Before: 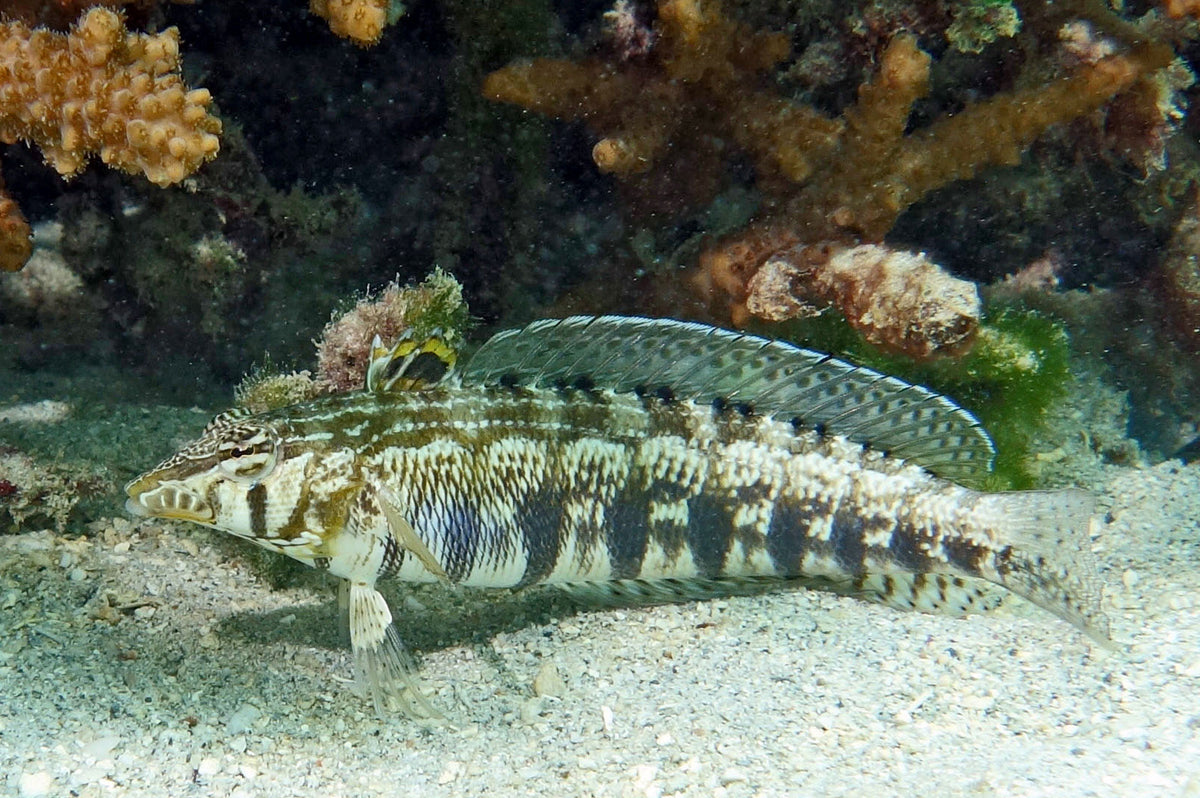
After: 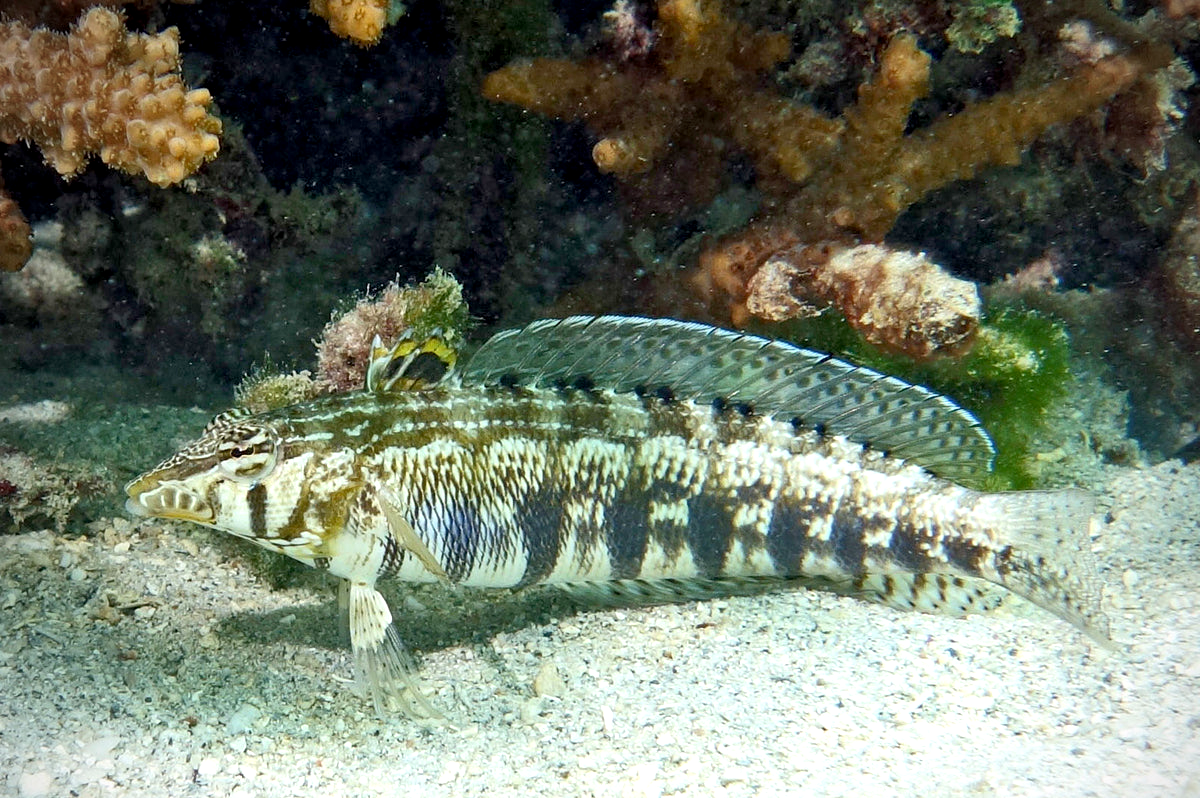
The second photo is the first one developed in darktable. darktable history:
exposure: black level correction 0.003, exposure 0.383 EV, compensate highlight preservation false
vignetting: on, module defaults
